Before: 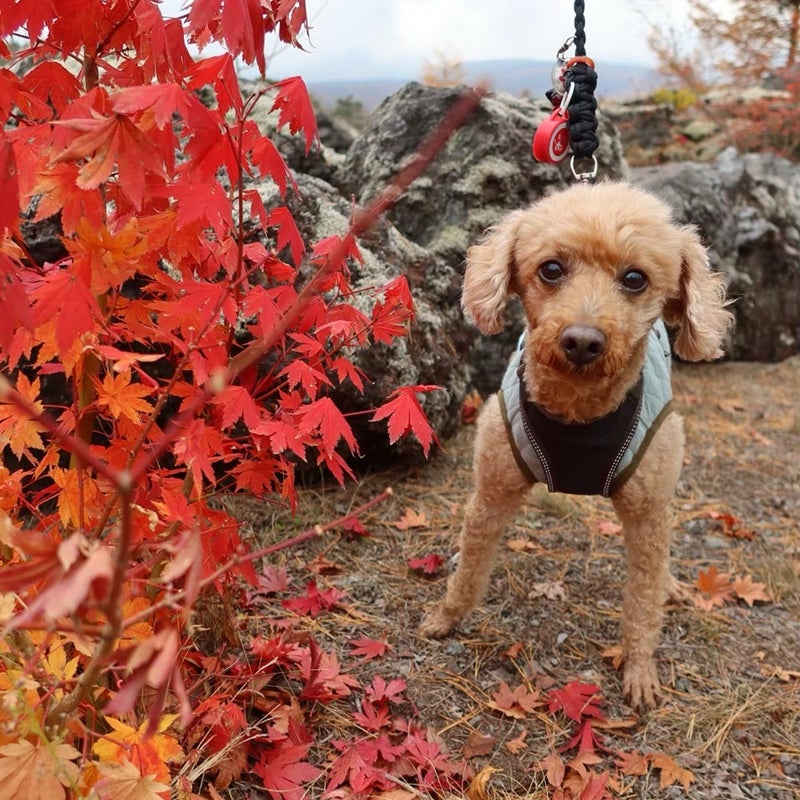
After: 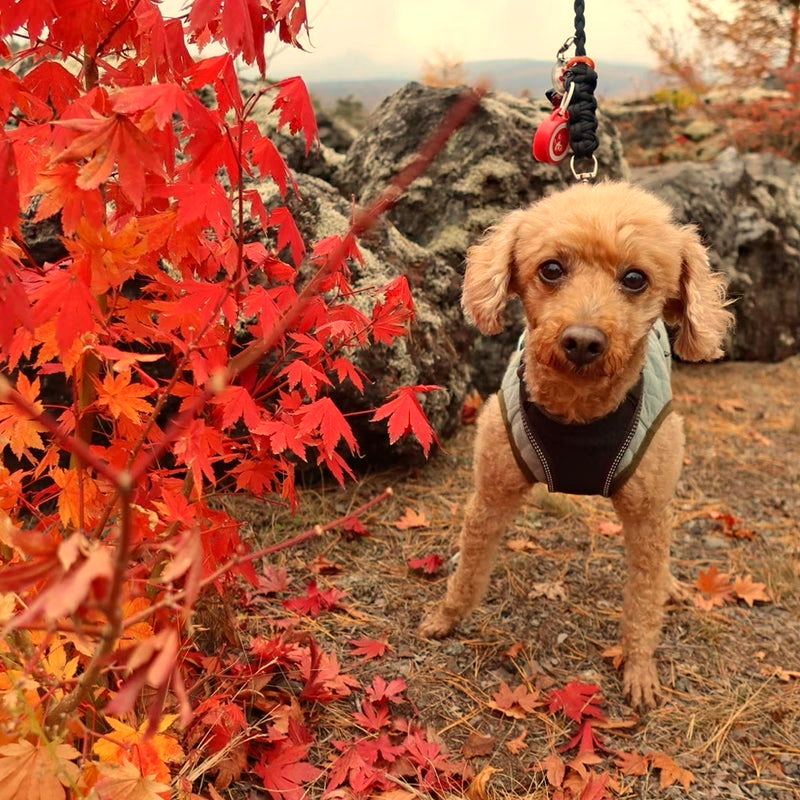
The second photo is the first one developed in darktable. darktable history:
white balance: red 1.123, blue 0.83
haze removal: compatibility mode true, adaptive false
